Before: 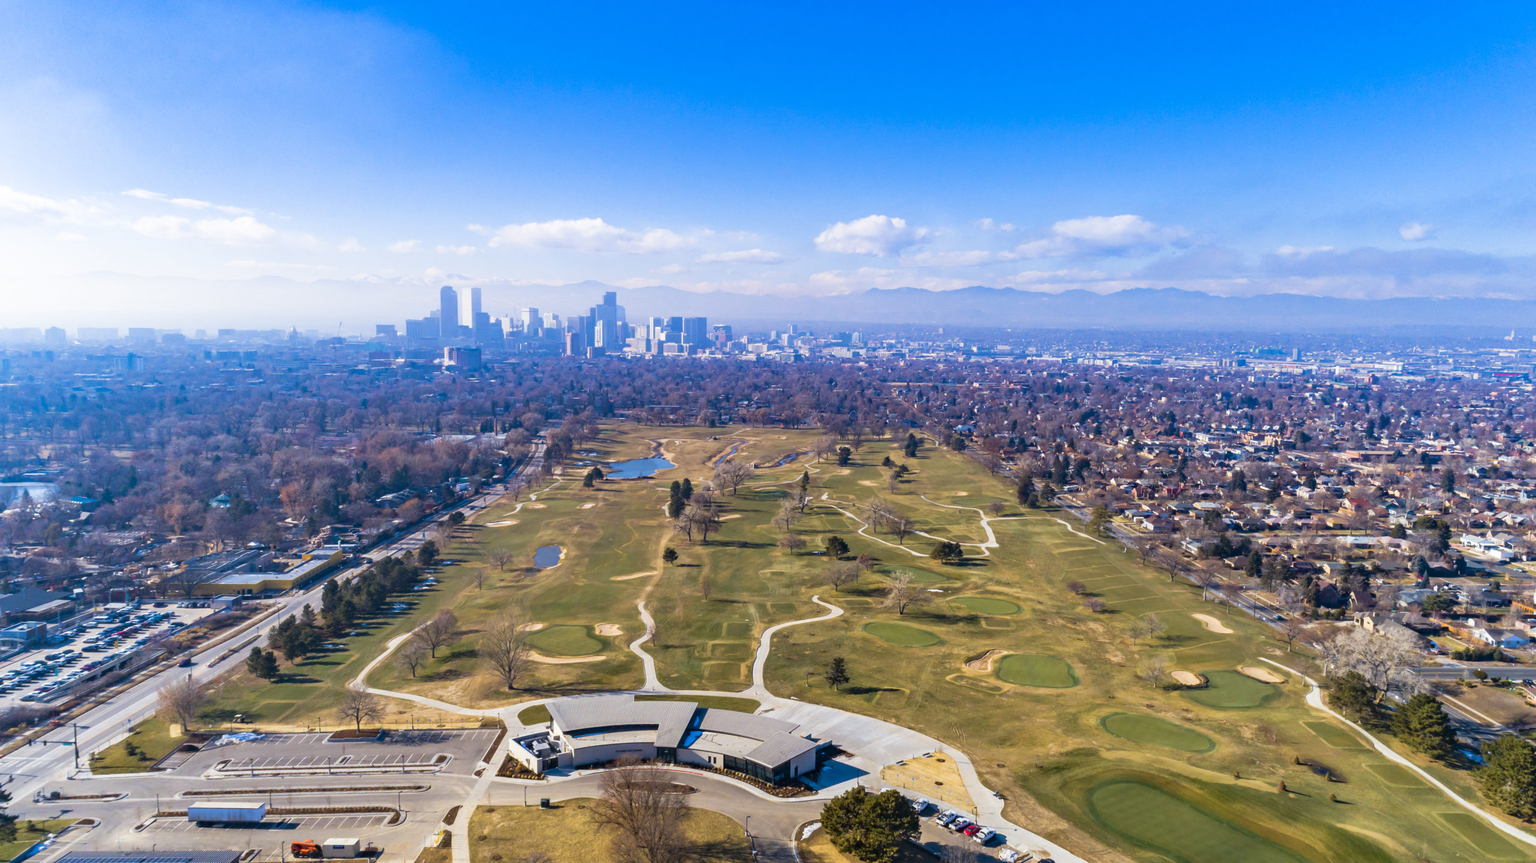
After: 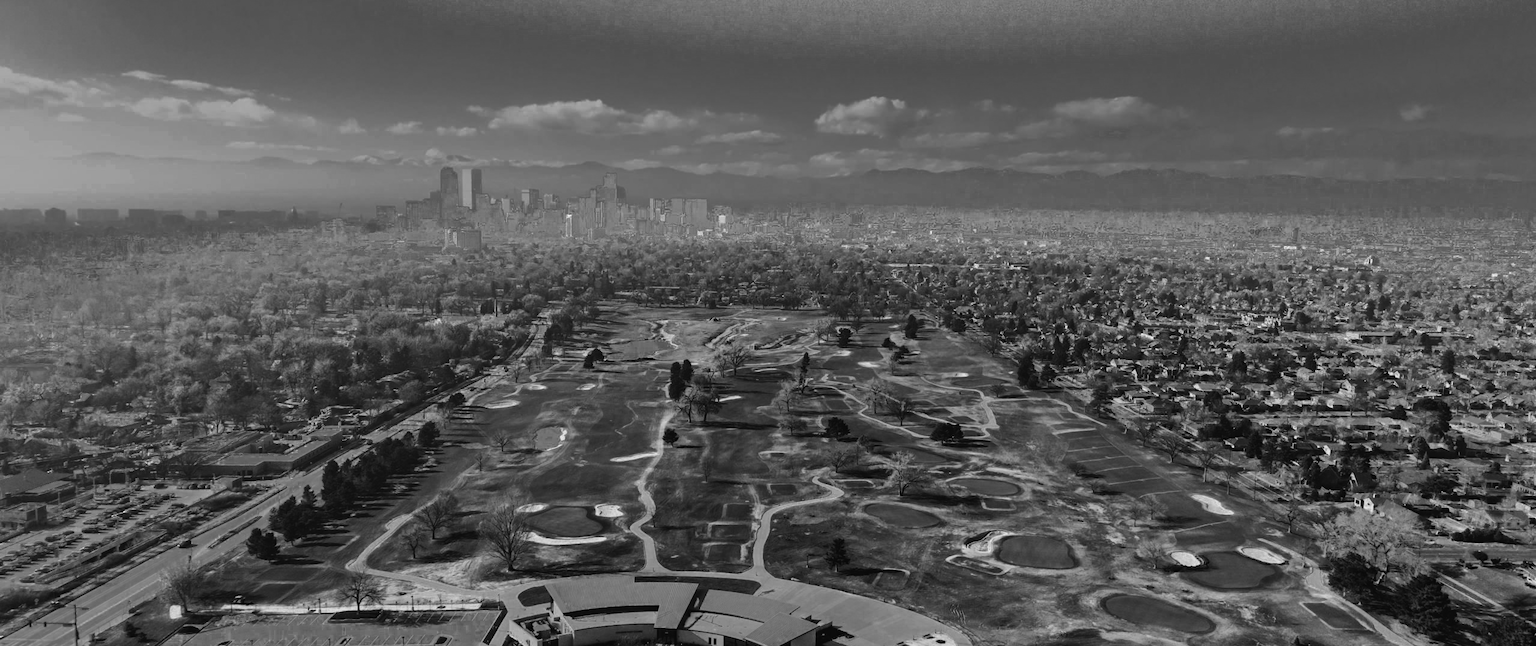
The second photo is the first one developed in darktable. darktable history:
contrast brightness saturation: contrast 0.23, brightness 0.1, saturation 0.29
tone curve: curves: ch0 [(0, 0) (0.153, 0.06) (1, 1)], color space Lab, linked channels, preserve colors none
exposure: exposure -0.293 EV, compensate highlight preservation false
rgb curve: curves: ch0 [(0, 0.186) (0.314, 0.284) (0.576, 0.466) (0.805, 0.691) (0.936, 0.886)]; ch1 [(0, 0.186) (0.314, 0.284) (0.581, 0.534) (0.771, 0.746) (0.936, 0.958)]; ch2 [(0, 0.216) (0.275, 0.39) (1, 1)], mode RGB, independent channels, compensate middle gray true, preserve colors none
shadows and highlights: shadows 37.27, highlights -28.18, soften with gaussian
filmic rgb: hardness 4.17, contrast 1.364, color science v6 (2022)
crop: top 13.819%, bottom 11.169%
color zones: curves: ch0 [(0.002, 0.589) (0.107, 0.484) (0.146, 0.249) (0.217, 0.352) (0.309, 0.525) (0.39, 0.404) (0.455, 0.169) (0.597, 0.055) (0.724, 0.212) (0.775, 0.691) (0.869, 0.571) (1, 0.587)]; ch1 [(0, 0) (0.143, 0) (0.286, 0) (0.429, 0) (0.571, 0) (0.714, 0) (0.857, 0)]
